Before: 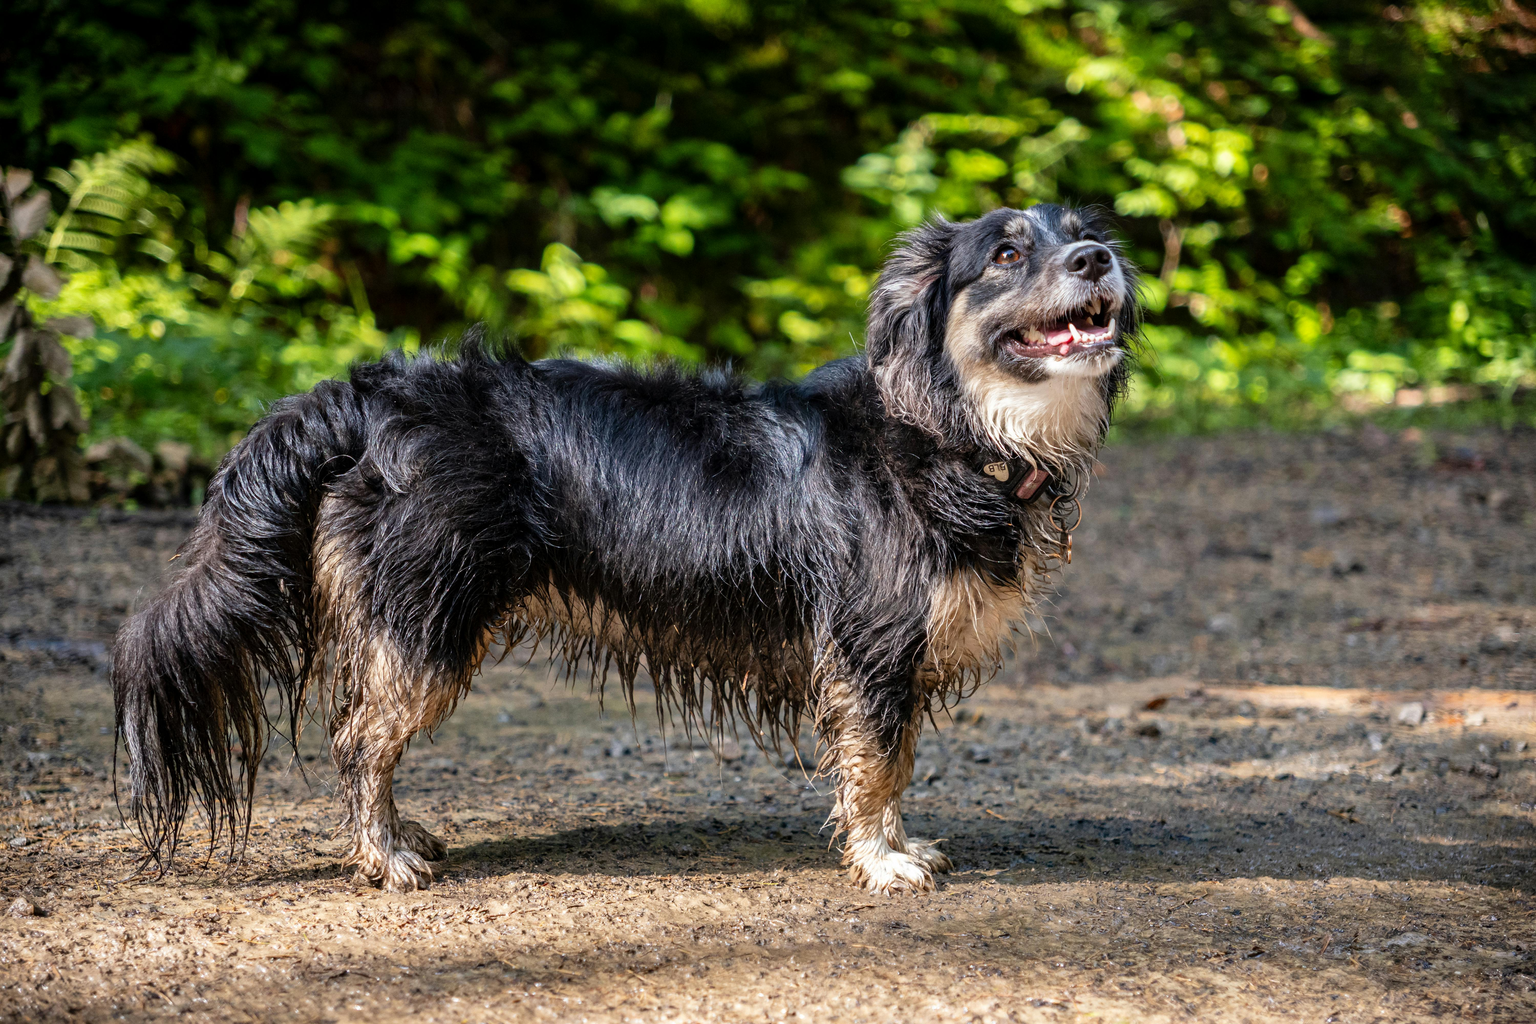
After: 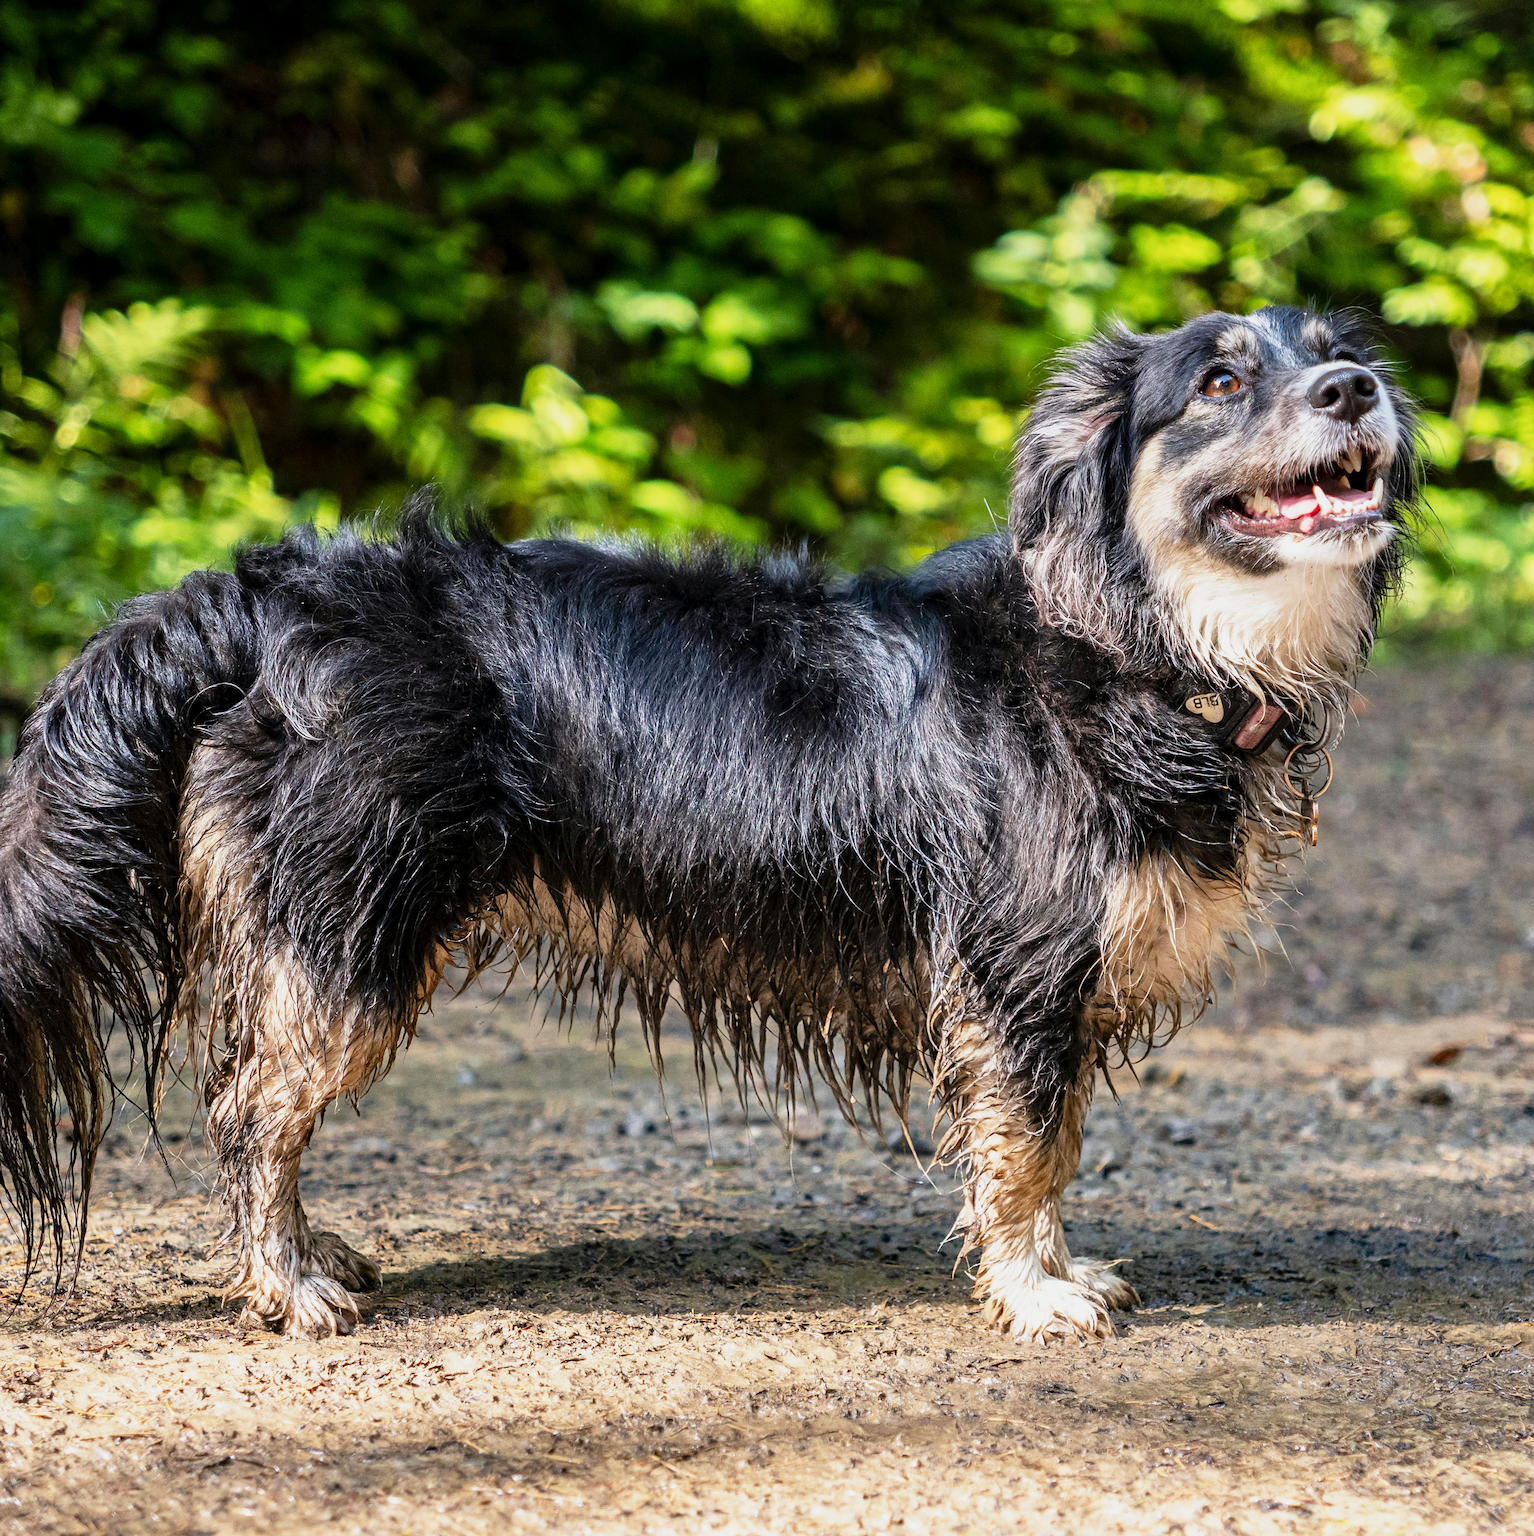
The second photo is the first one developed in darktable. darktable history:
sharpen: amount 0.211
base curve: curves: ch0 [(0, 0) (0.088, 0.125) (0.176, 0.251) (0.354, 0.501) (0.613, 0.749) (1, 0.877)], preserve colors none
crop and rotate: left 12.604%, right 20.792%
exposure: compensate highlight preservation false
